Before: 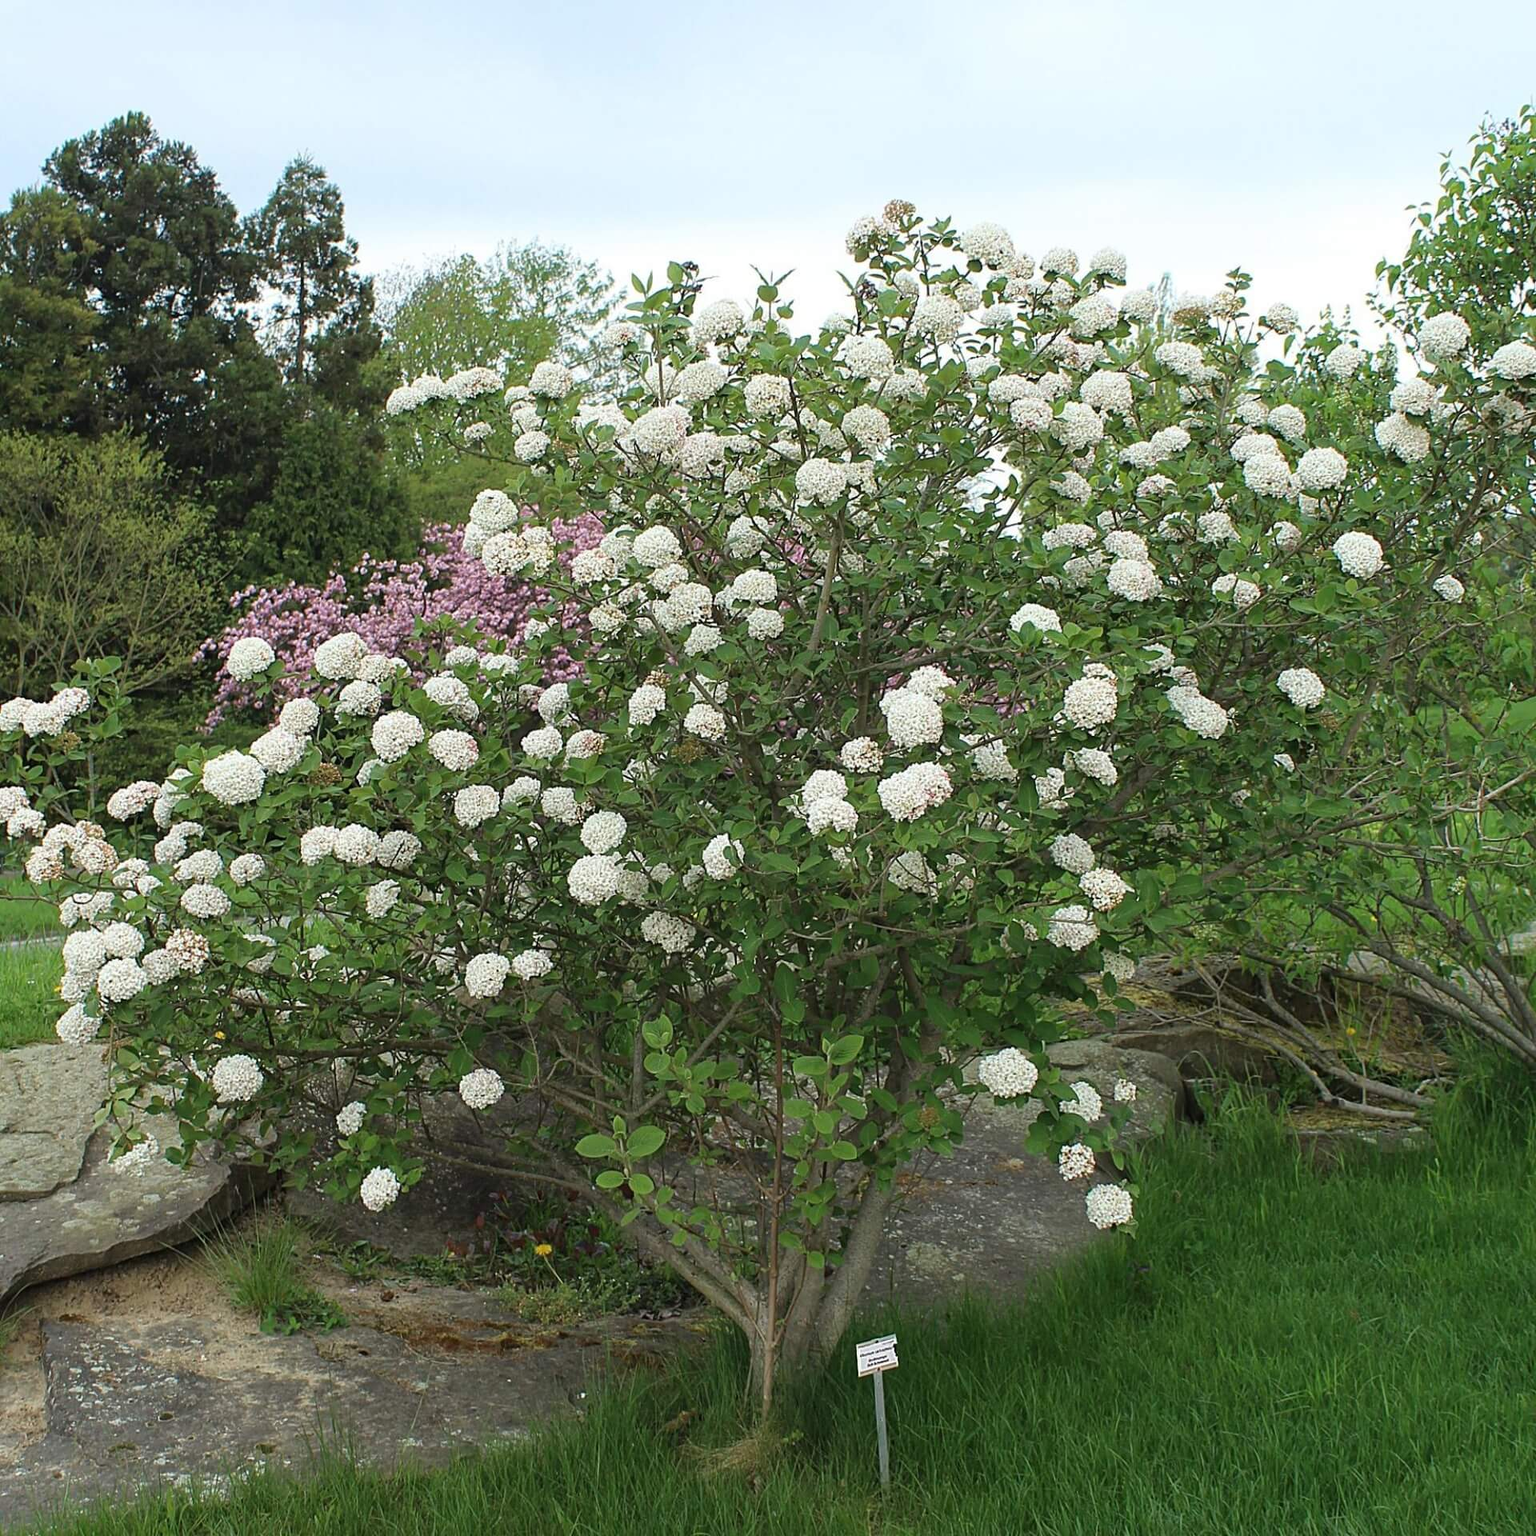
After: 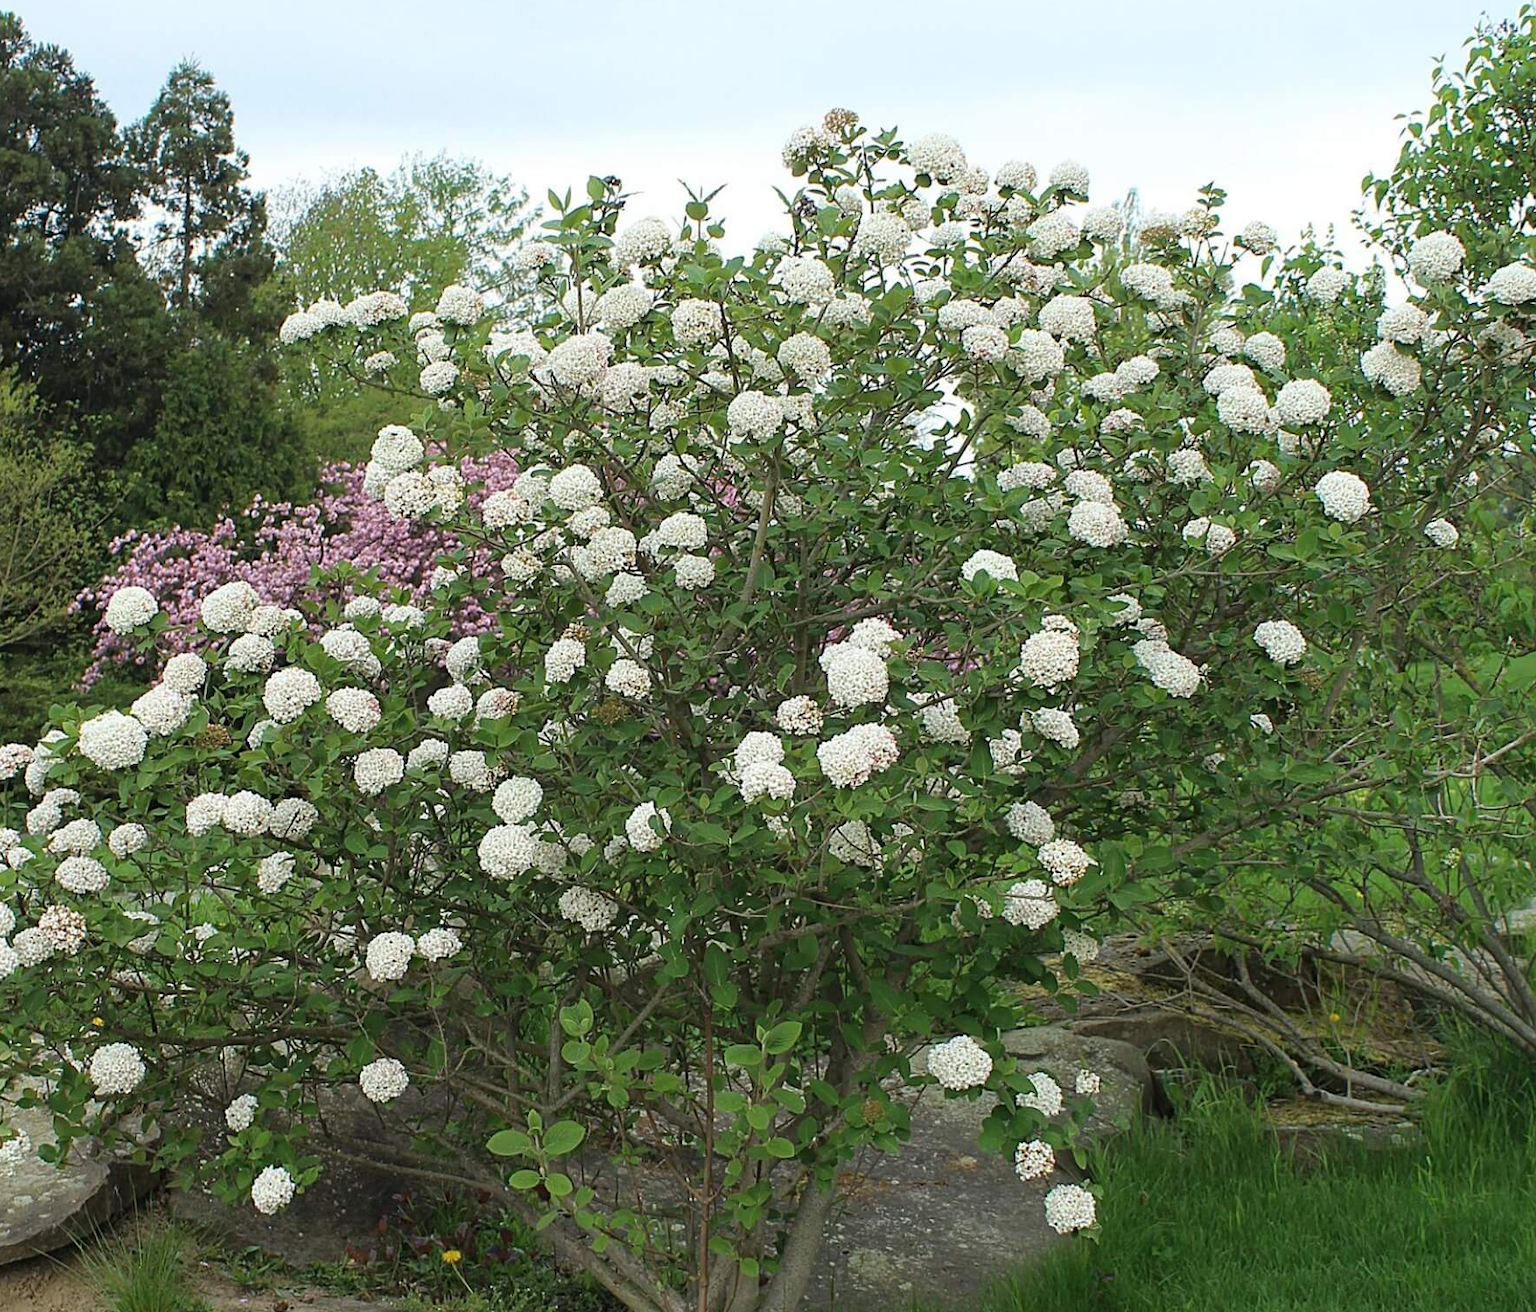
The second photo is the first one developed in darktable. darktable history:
crop: left 8.514%, top 6.611%, bottom 15.218%
